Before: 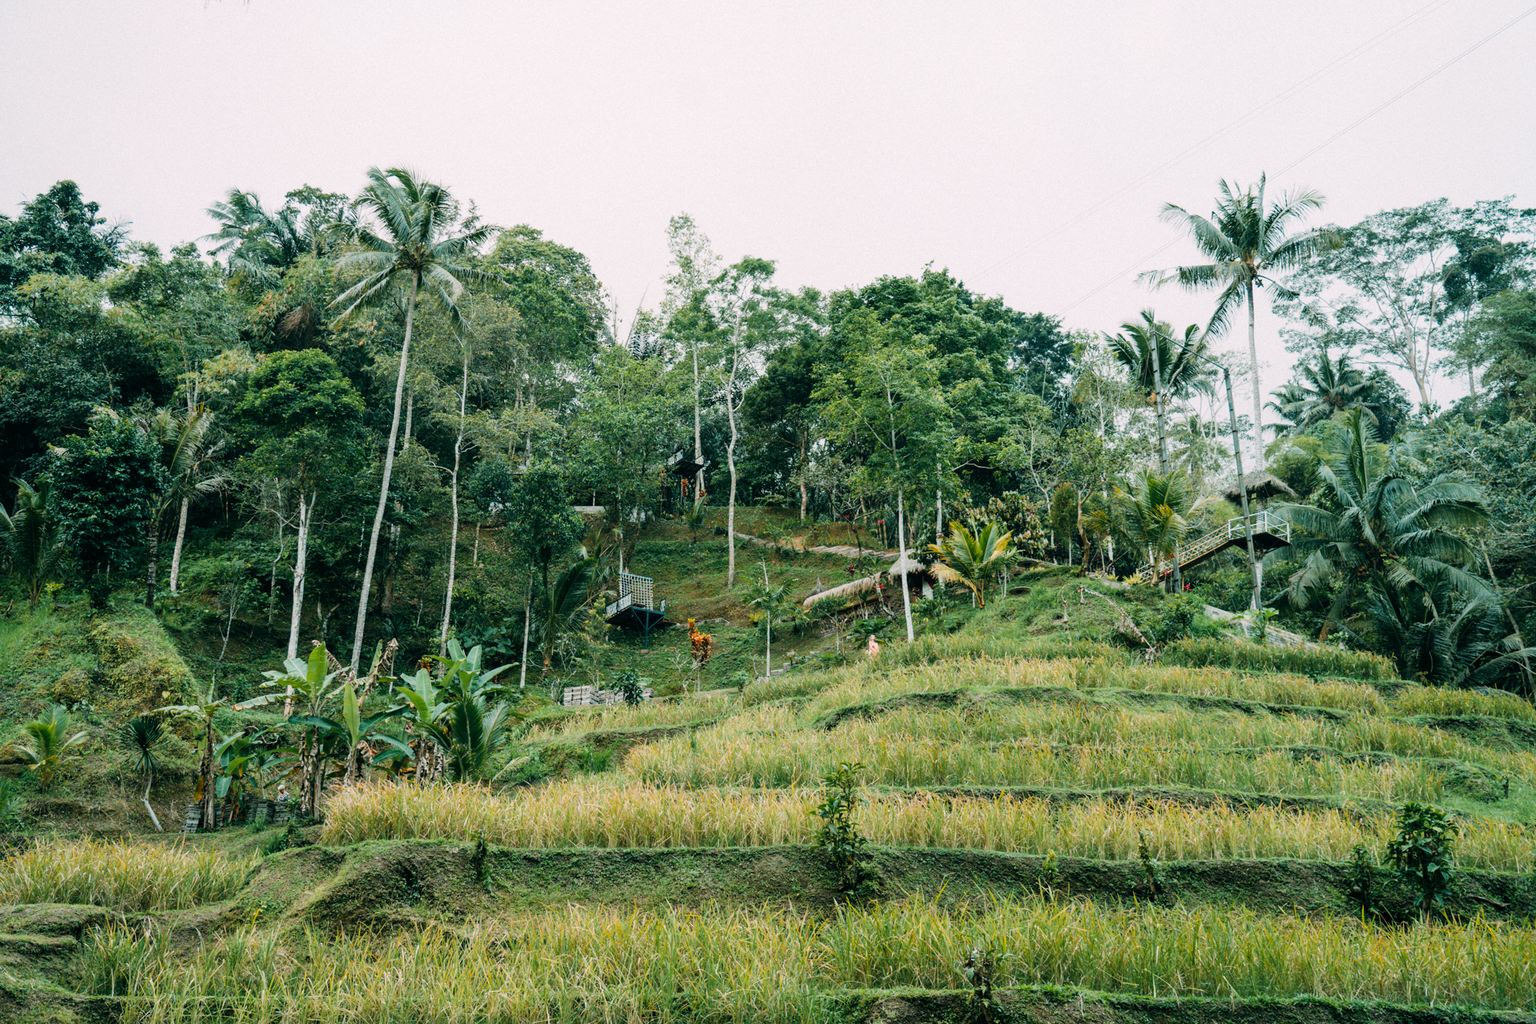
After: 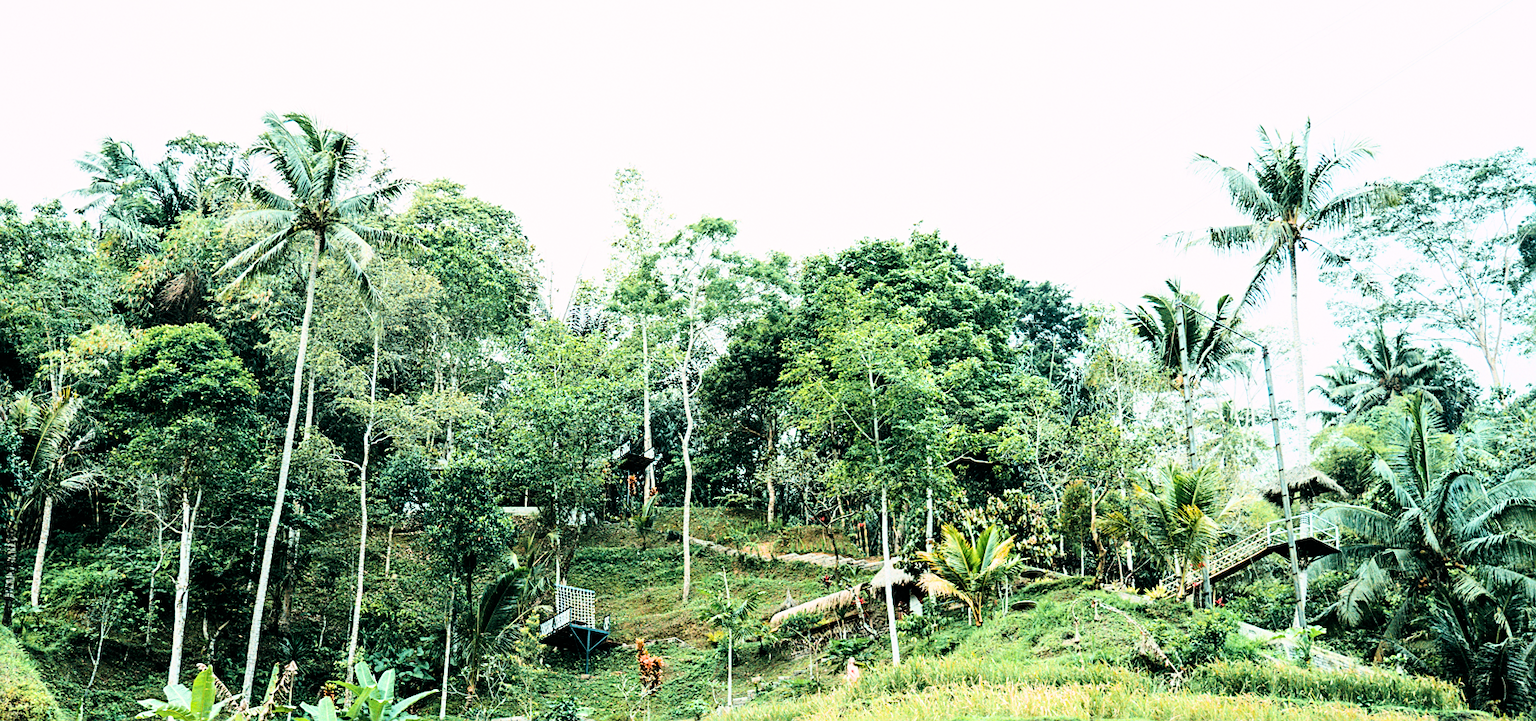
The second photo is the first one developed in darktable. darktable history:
crop and rotate: left 9.398%, top 7.114%, right 4.969%, bottom 32.505%
exposure: black level correction 0, exposure 1.28 EV, compensate highlight preservation false
filmic rgb: black relative exposure -7.98 EV, white relative exposure 4.02 EV, hardness 4.15, contrast 1.361, color science v6 (2022)
contrast equalizer: y [[0.5 ×6], [0.5 ×6], [0.5 ×6], [0 ×6], [0, 0, 0, 0.581, 0.011, 0]], mix 0.31
sharpen: on, module defaults
